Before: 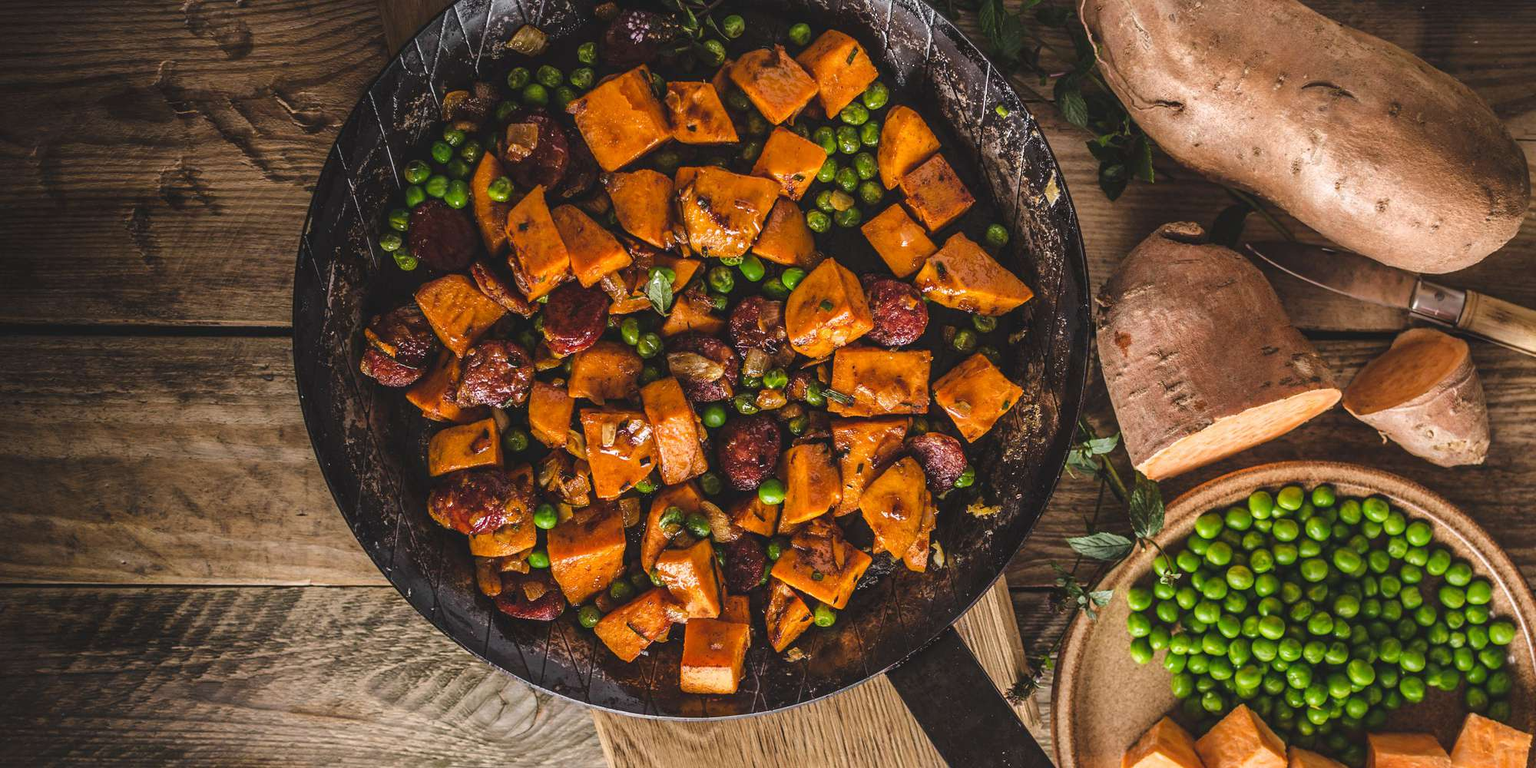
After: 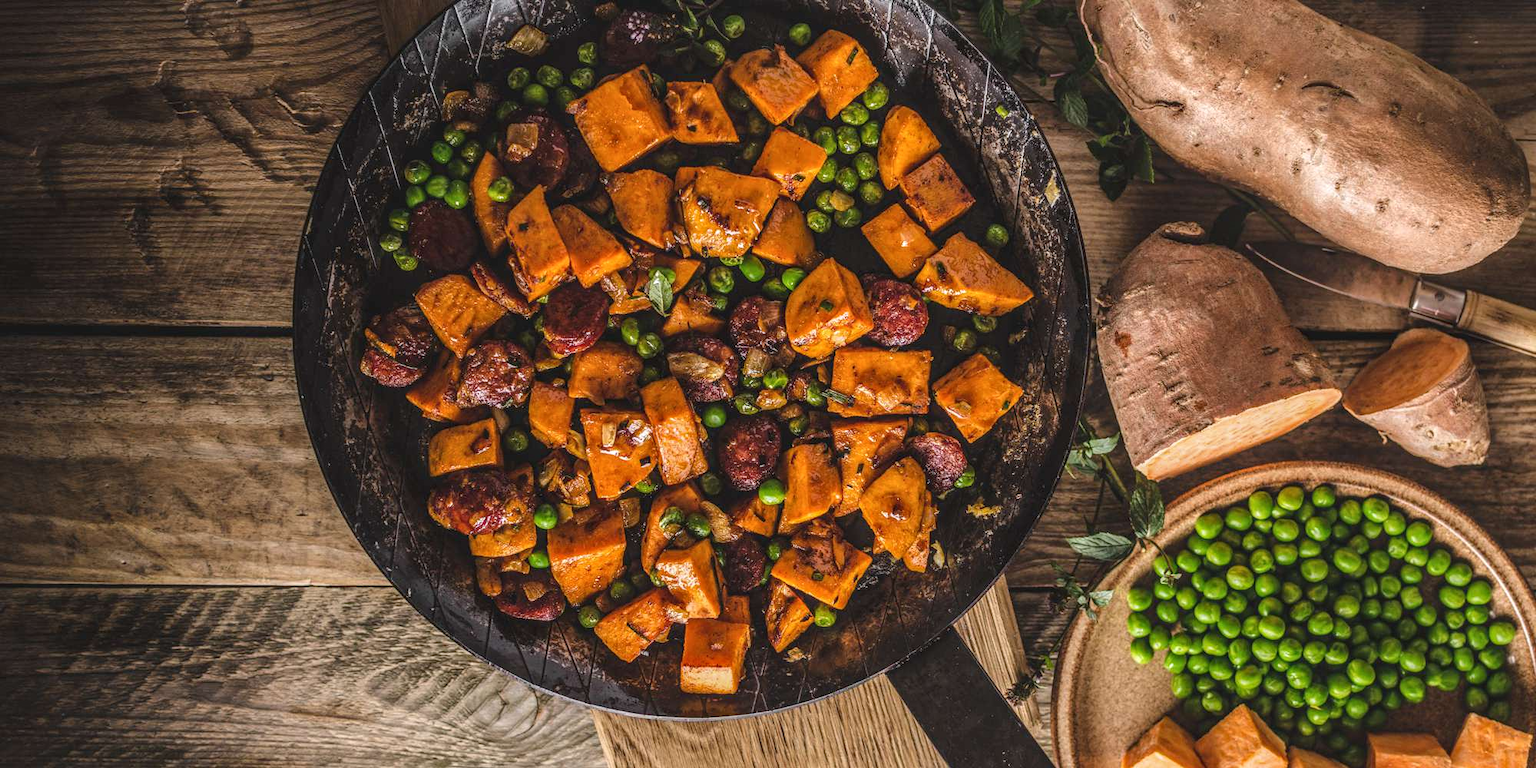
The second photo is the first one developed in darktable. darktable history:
local contrast: highlights 1%, shadows 2%, detail 133%
